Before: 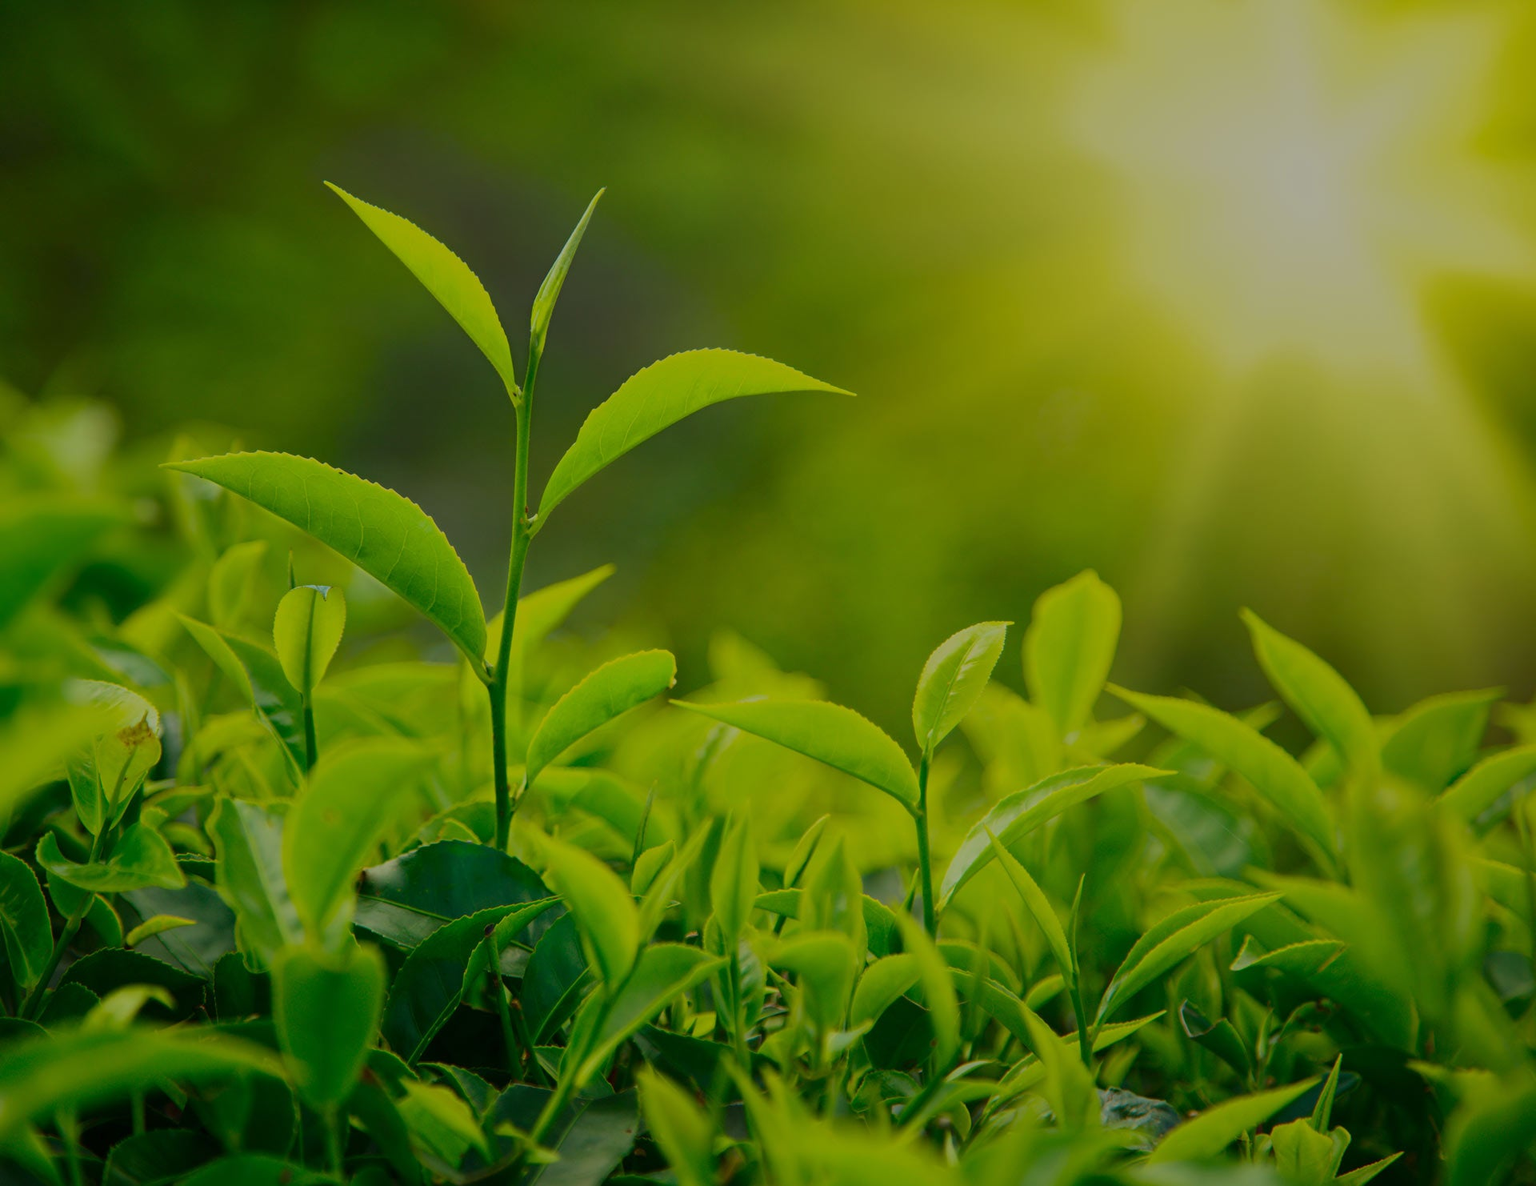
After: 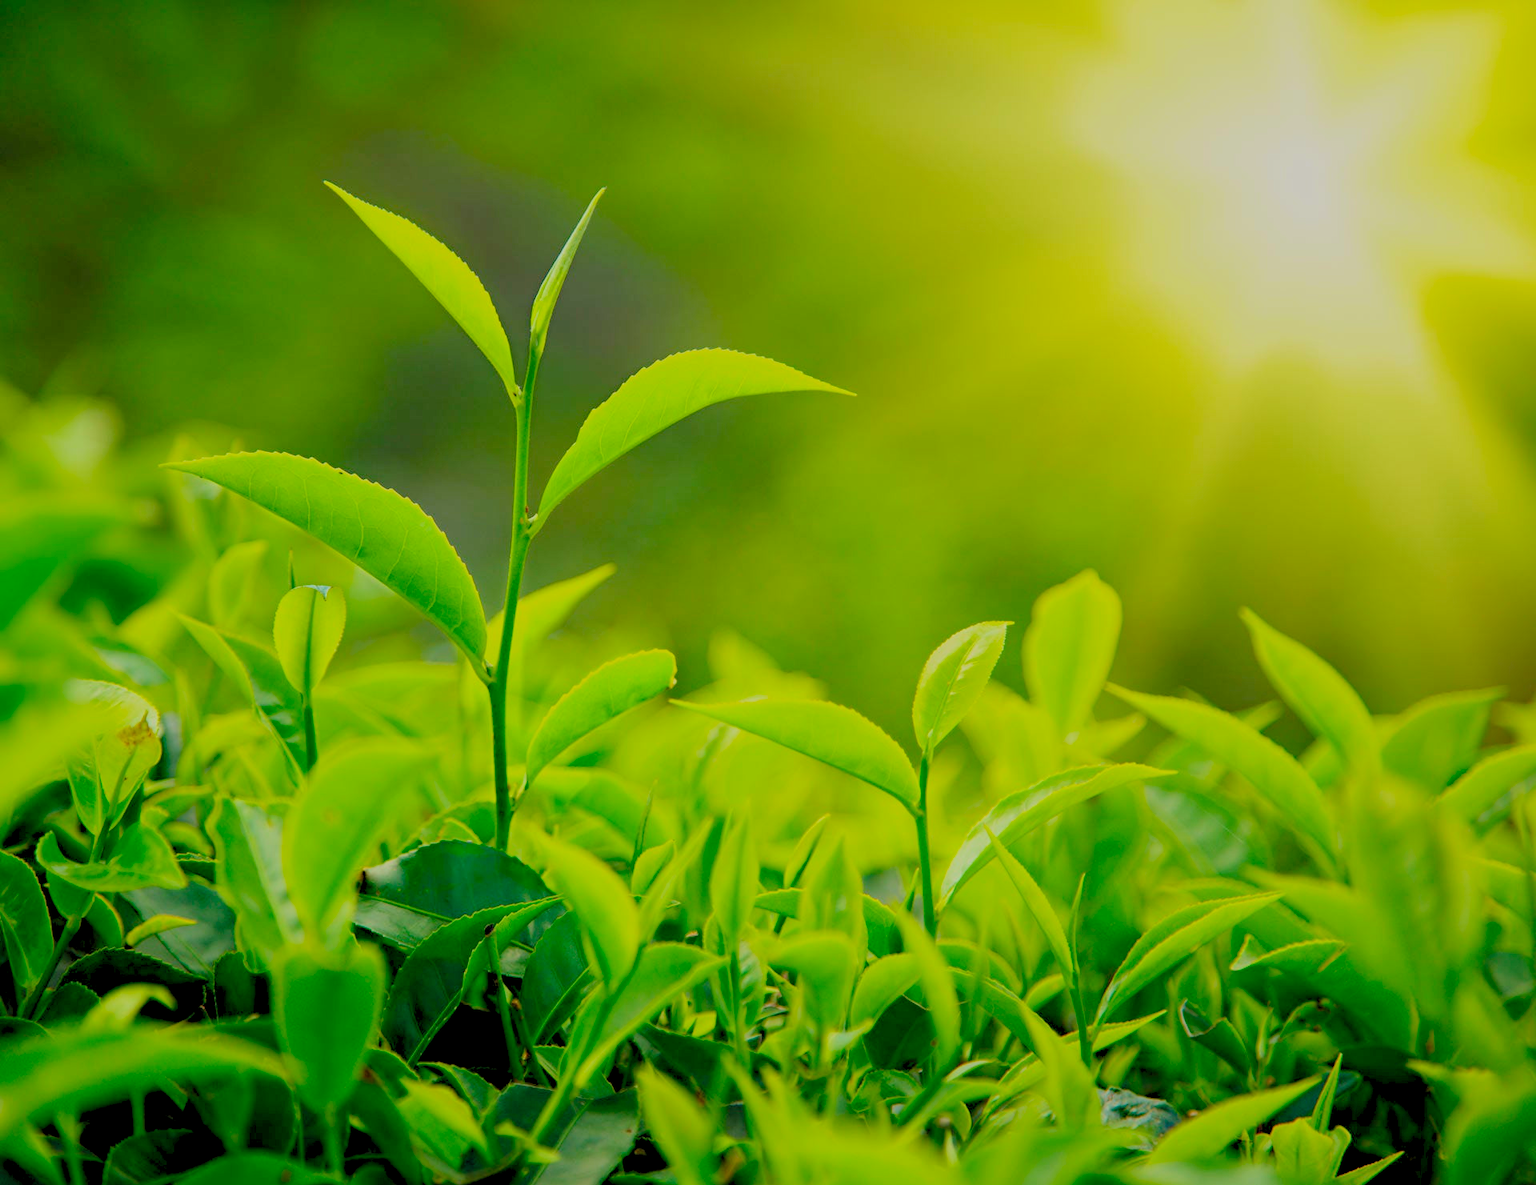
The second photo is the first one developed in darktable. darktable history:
haze removal: compatibility mode true, adaptive false
levels: levels [0.072, 0.414, 0.976]
